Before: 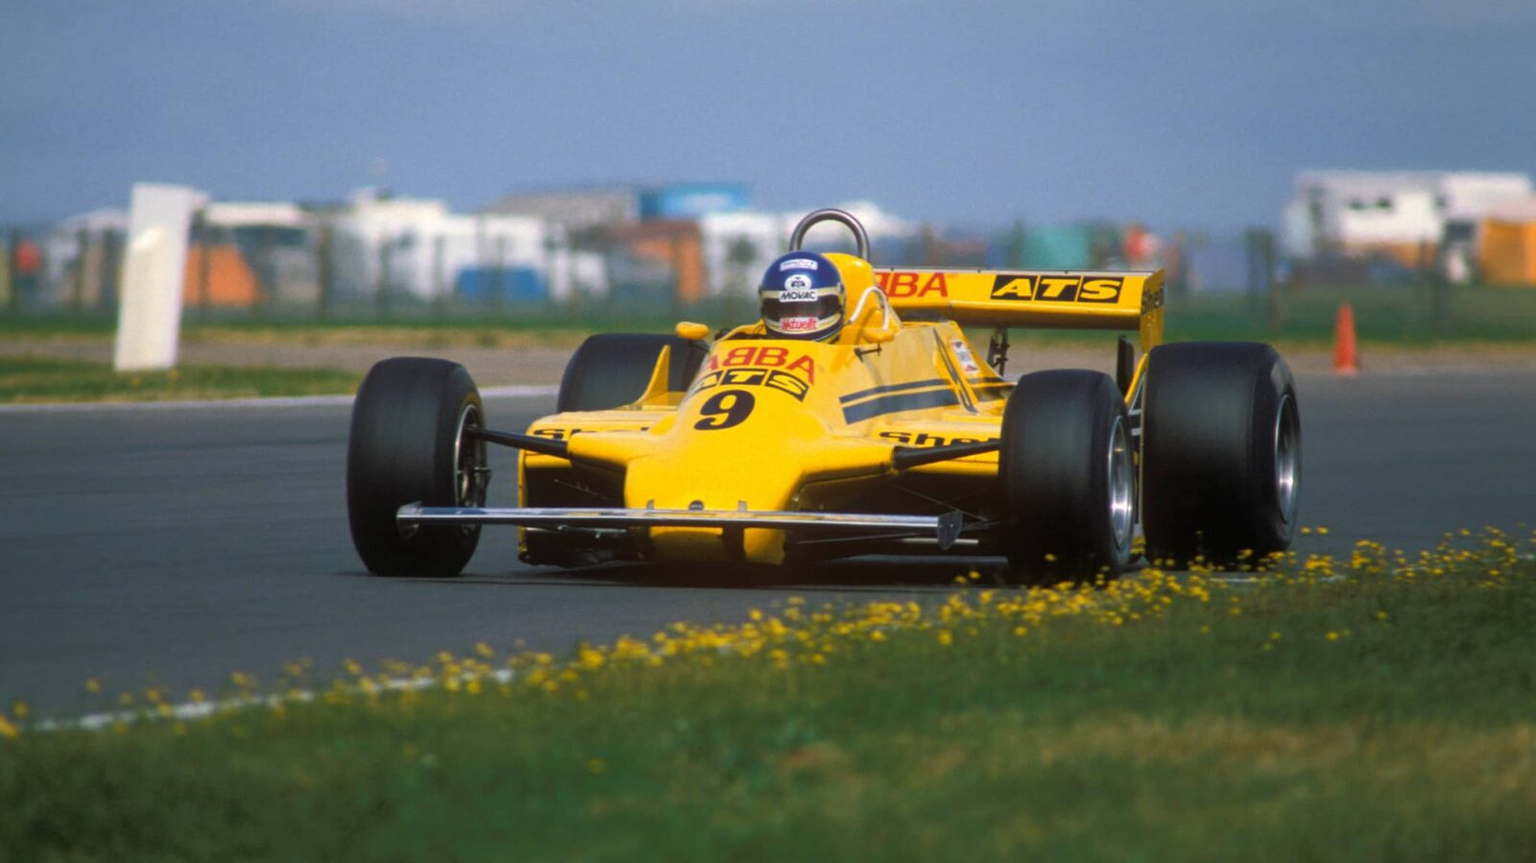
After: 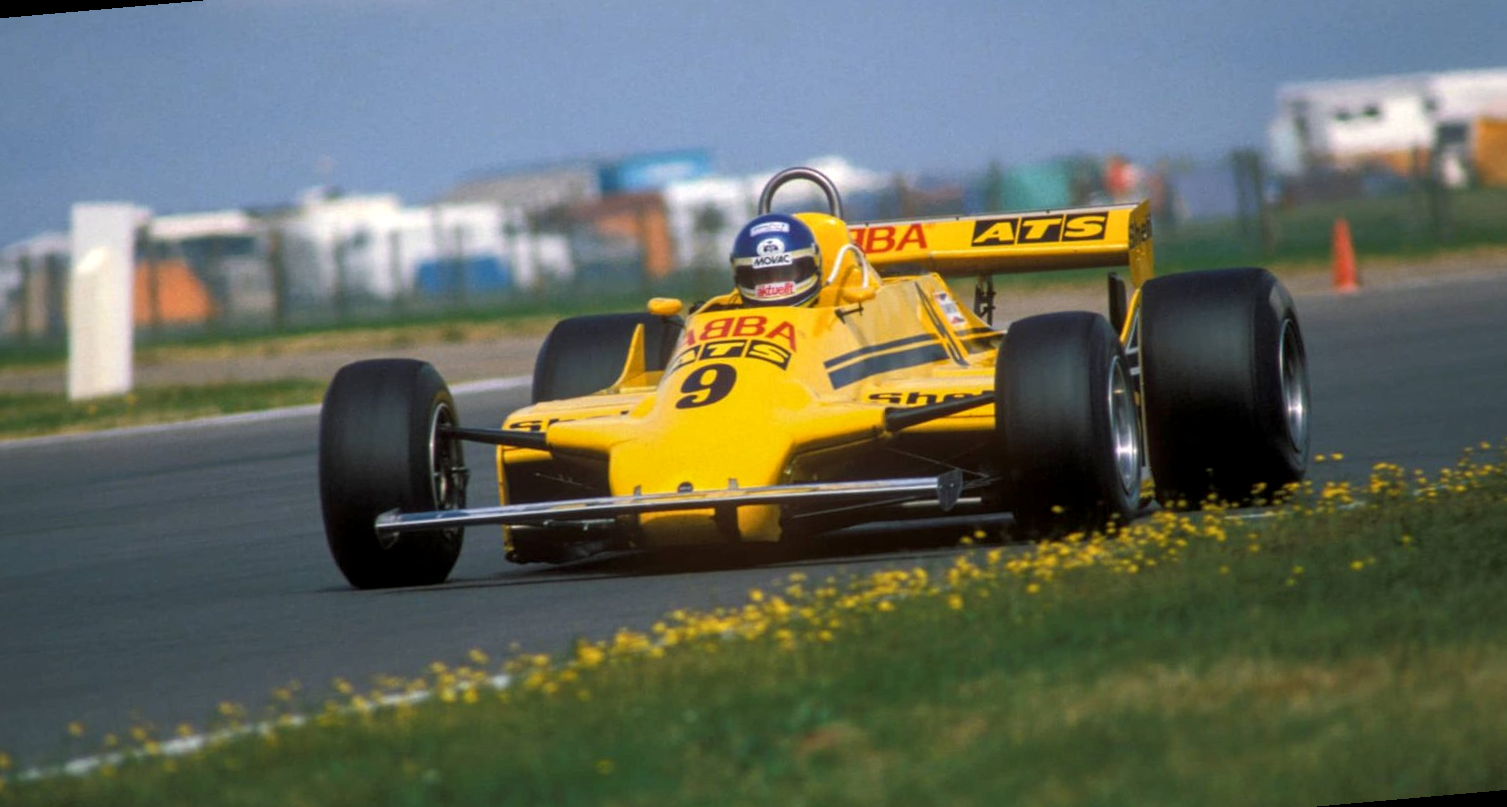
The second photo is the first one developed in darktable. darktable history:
local contrast: on, module defaults
rotate and perspective: rotation -5°, crop left 0.05, crop right 0.952, crop top 0.11, crop bottom 0.89
